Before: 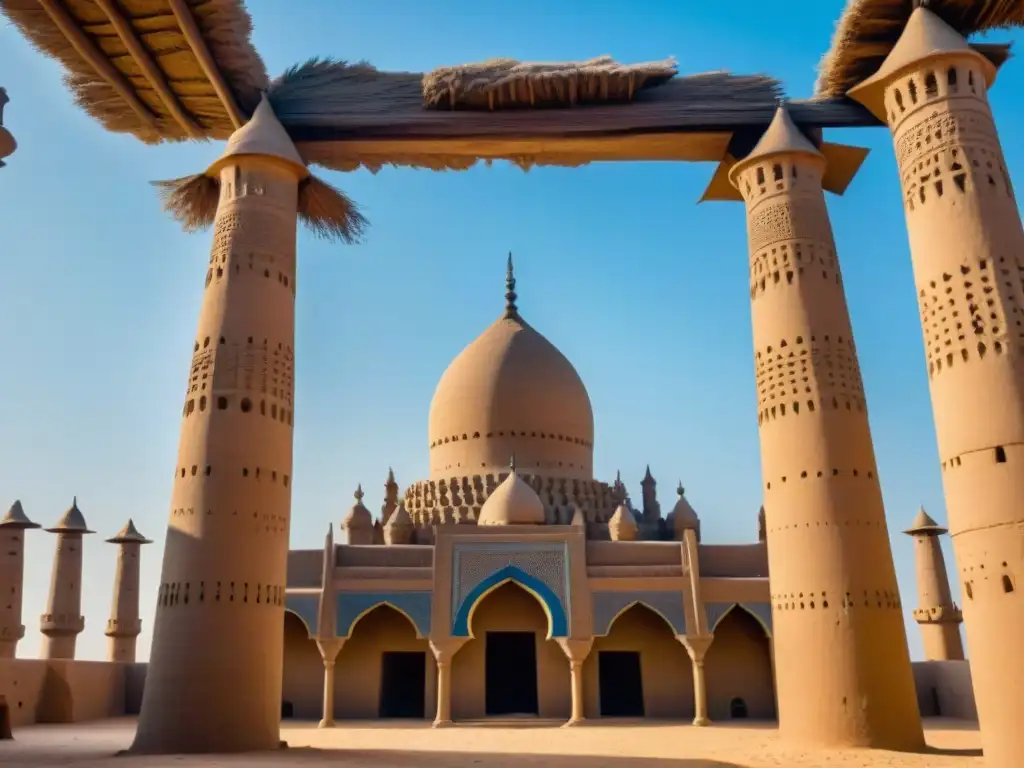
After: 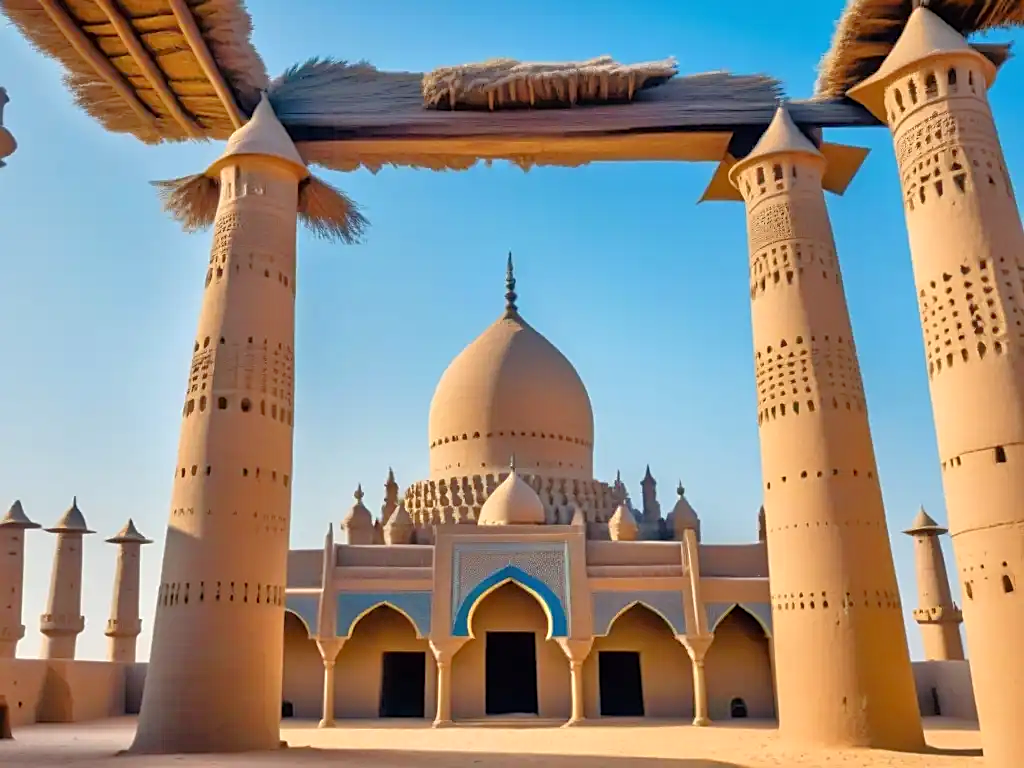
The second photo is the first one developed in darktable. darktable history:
sharpen: on, module defaults
exposure: exposure 0.128 EV, compensate exposure bias true, compensate highlight preservation false
tone equalizer: -7 EV 0.156 EV, -6 EV 0.621 EV, -5 EV 1.18 EV, -4 EV 1.32 EV, -3 EV 1.15 EV, -2 EV 0.6 EV, -1 EV 0.154 EV
